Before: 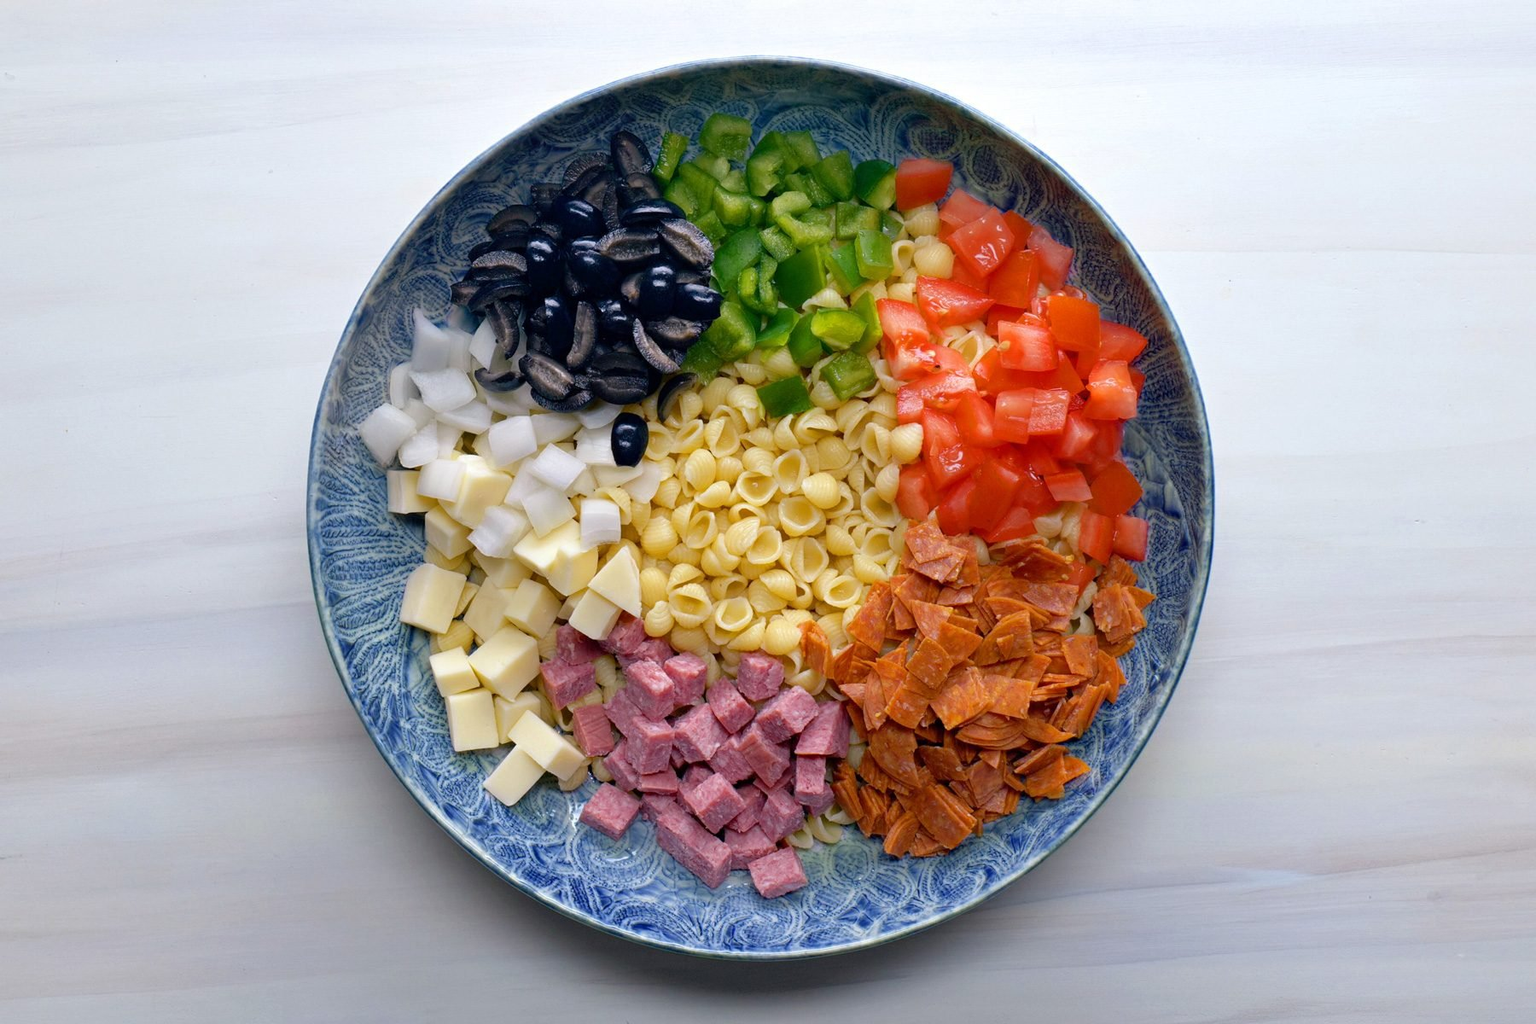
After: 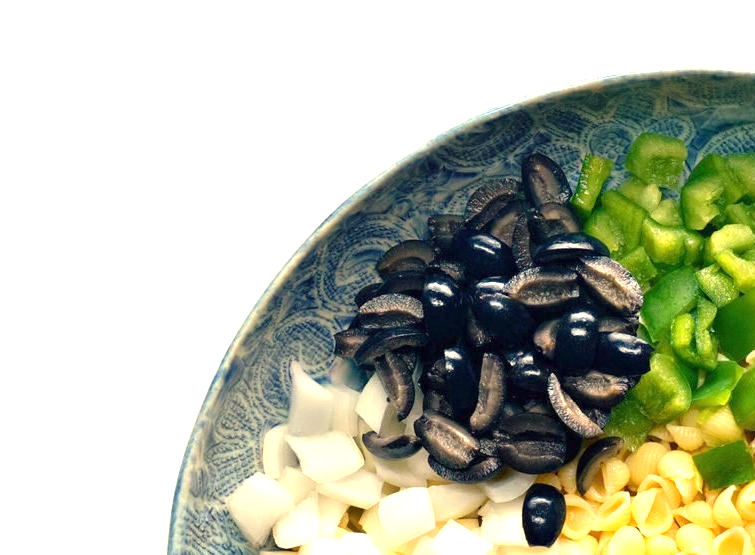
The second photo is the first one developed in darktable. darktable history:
exposure: black level correction 0, exposure 1.198 EV, compensate exposure bias true, compensate highlight preservation false
white balance: red 1.08, blue 0.791
crop and rotate: left 10.817%, top 0.062%, right 47.194%, bottom 53.626%
